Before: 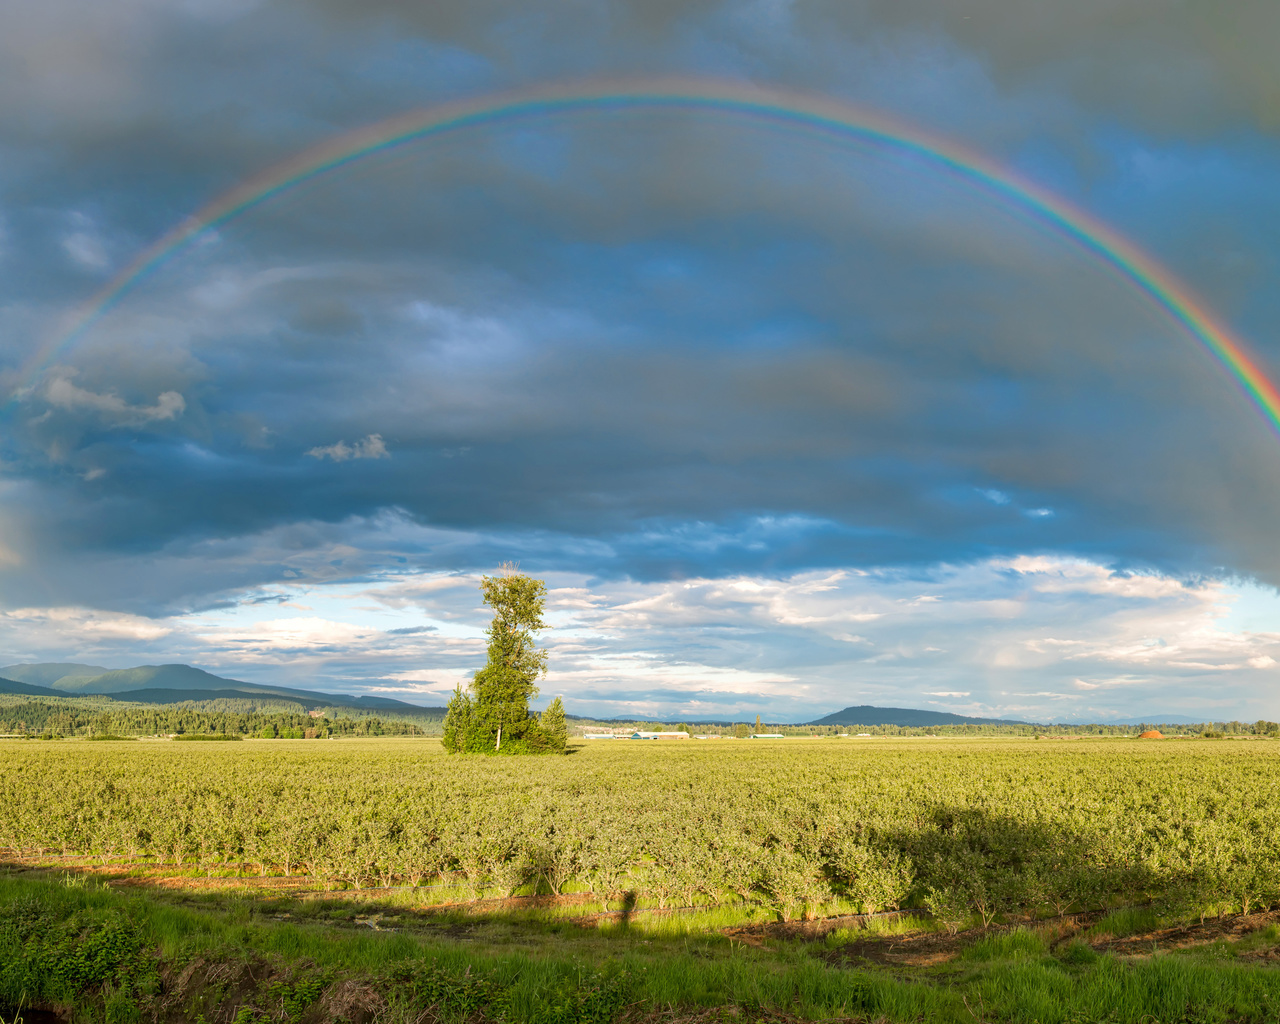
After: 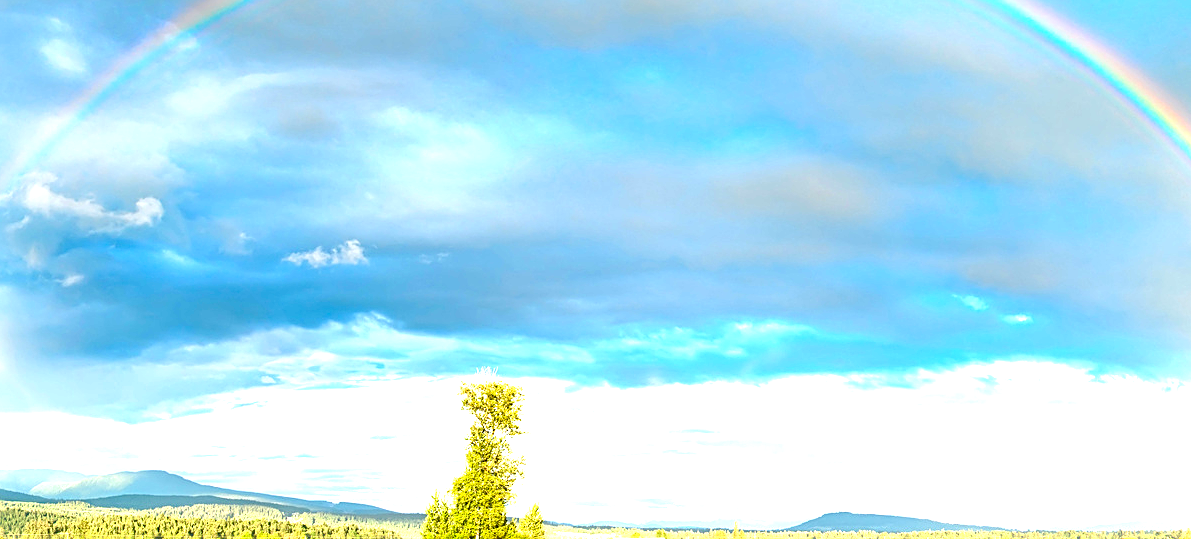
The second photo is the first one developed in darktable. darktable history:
exposure: black level correction 0, exposure 1.338 EV, compensate highlight preservation false
color balance rgb: shadows lift › chroma 0.755%, shadows lift › hue 114.88°, perceptual saturation grading › global saturation 20%, perceptual saturation grading › highlights -25.827%, perceptual saturation grading › shadows 25.031%, perceptual brilliance grading › global brilliance 11.276%, global vibrance 20%
sharpen: on, module defaults
crop: left 1.763%, top 18.96%, right 5.182%, bottom 28.391%
